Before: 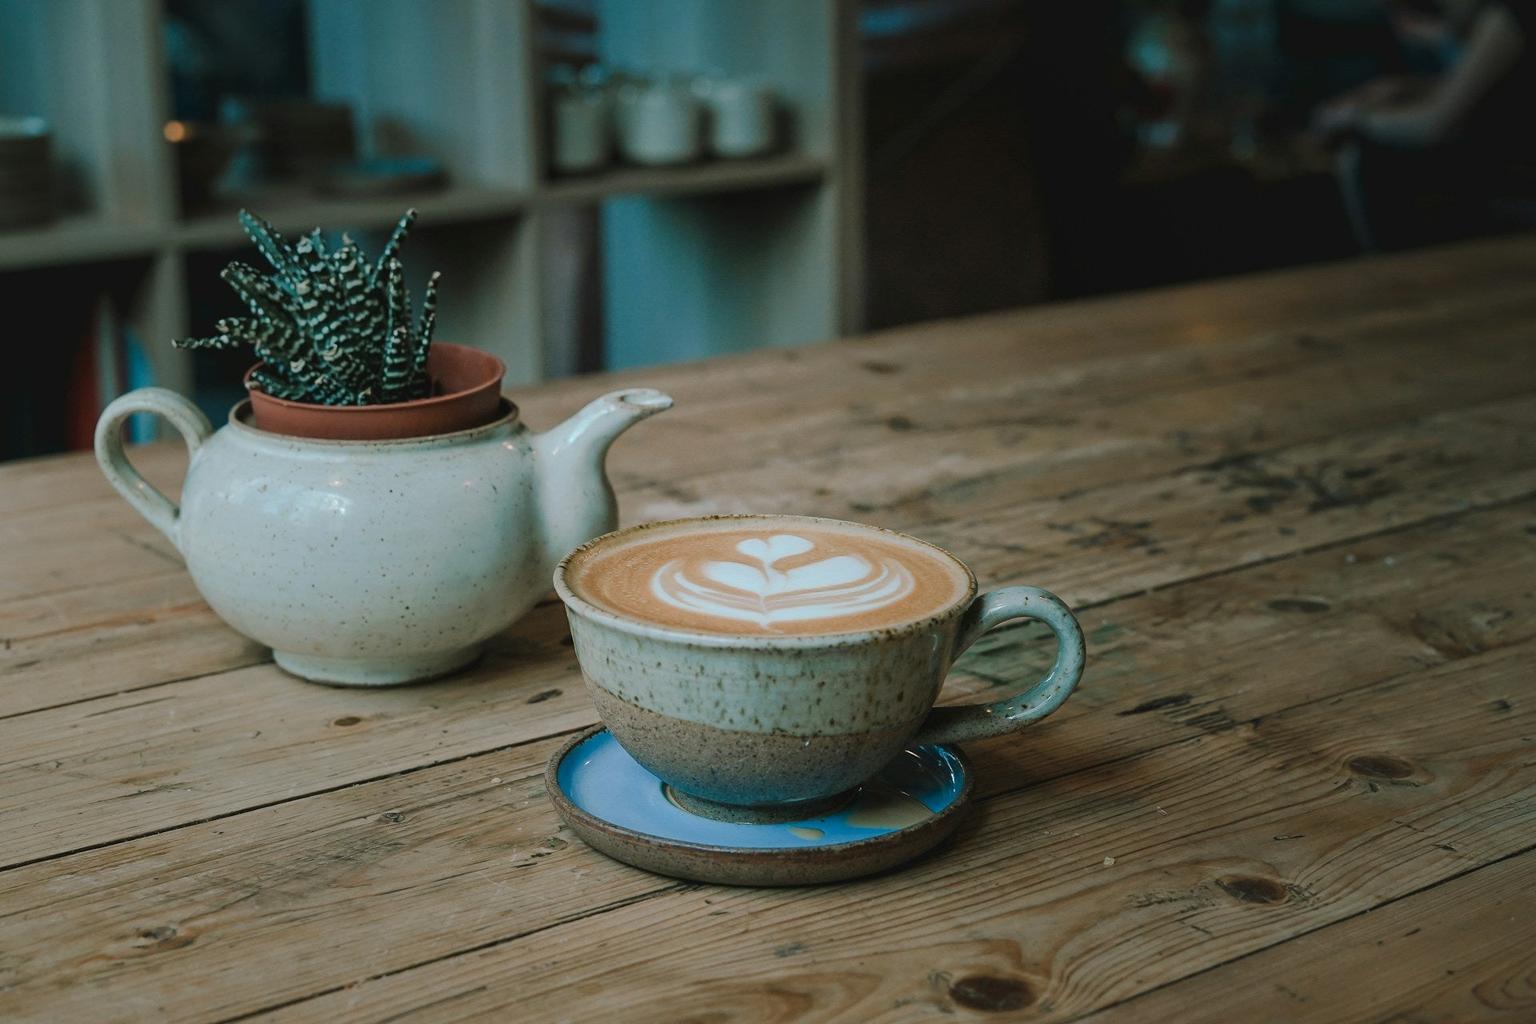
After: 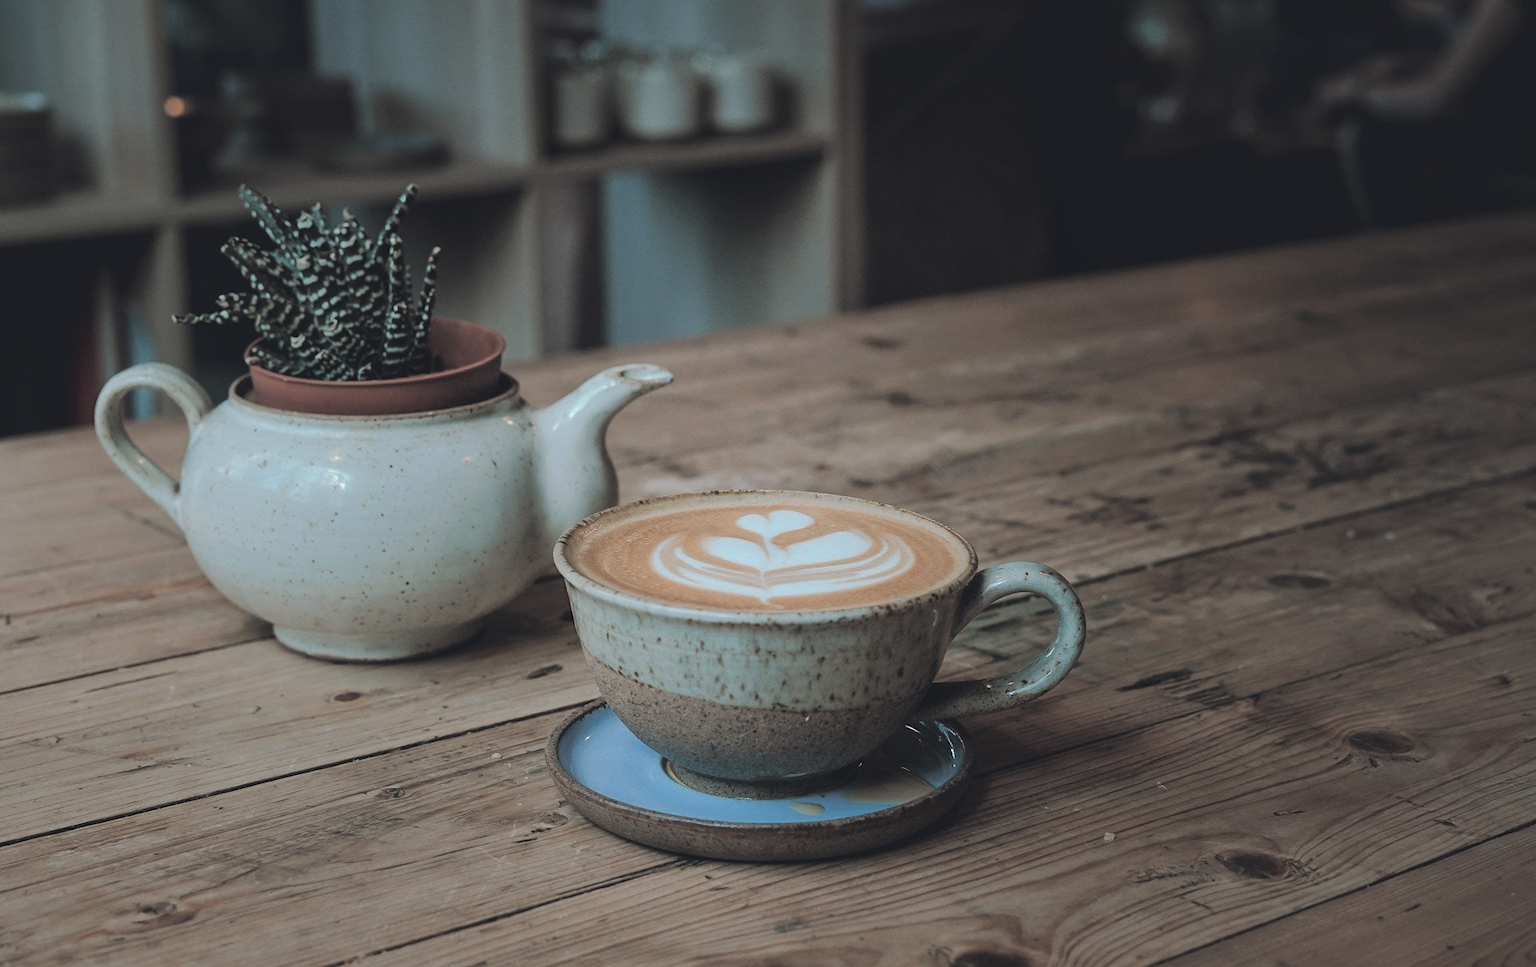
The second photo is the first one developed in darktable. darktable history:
crop and rotate: top 2.479%, bottom 3.018%
split-toning: shadows › hue 43.2°, shadows › saturation 0, highlights › hue 50.4°, highlights › saturation 1
color balance rgb: shadows lift › chroma 9.92%, shadows lift › hue 45.12°, power › luminance 3.26%, power › hue 231.93°, global offset › luminance 0.4%, global offset › chroma 0.21%, global offset › hue 255.02°
